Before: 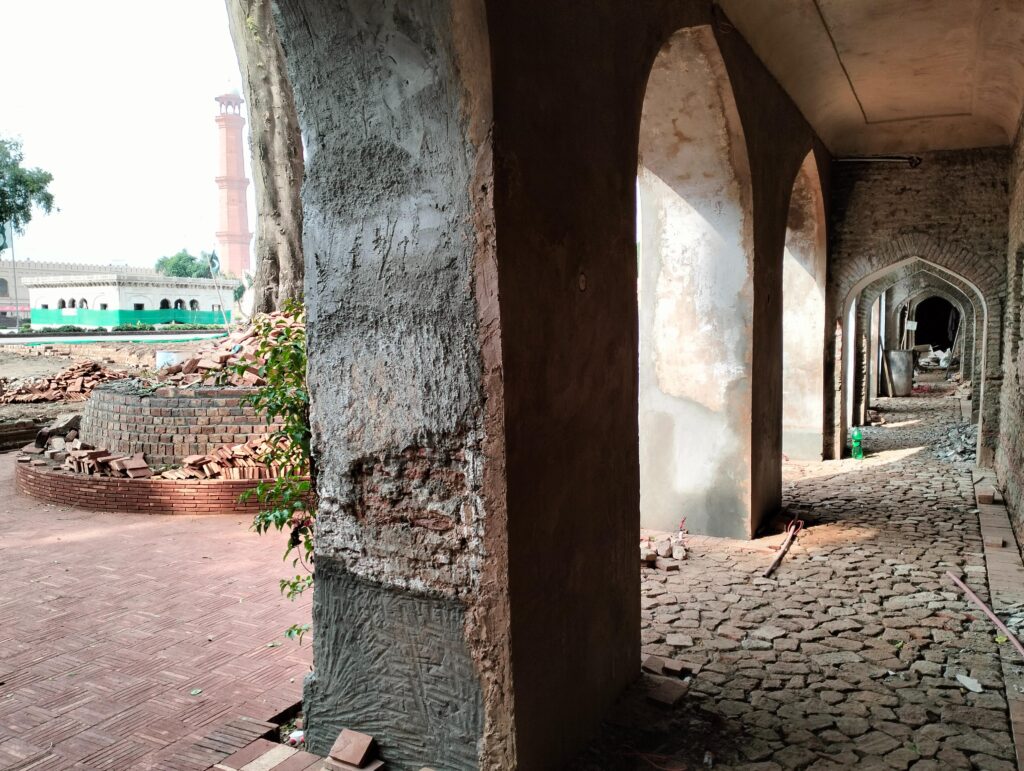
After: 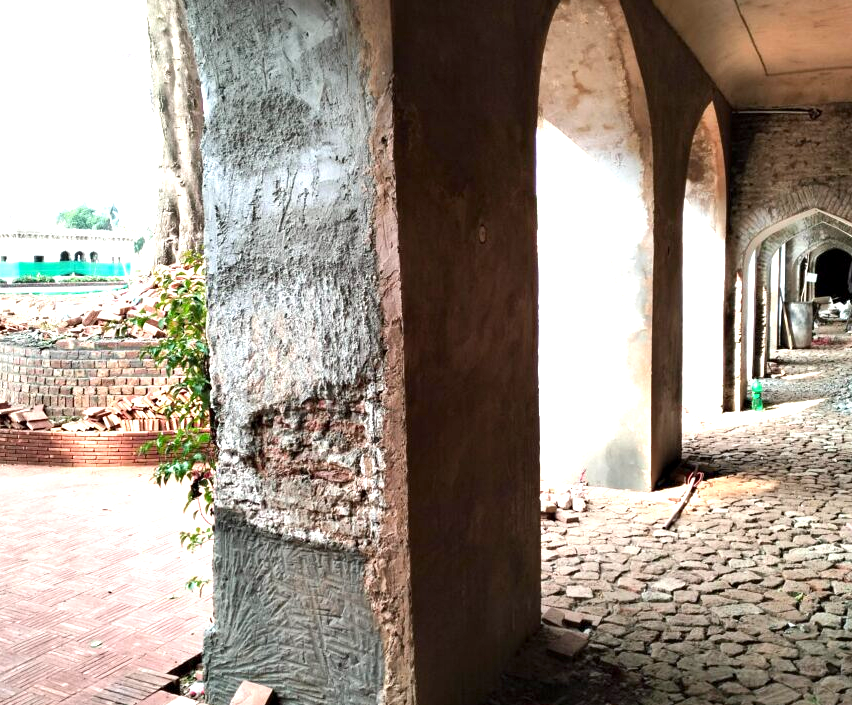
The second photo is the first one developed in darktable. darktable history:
exposure: black level correction 0.001, exposure 1.128 EV, compensate highlight preservation false
crop: left 9.801%, top 6.263%, right 6.936%, bottom 2.191%
